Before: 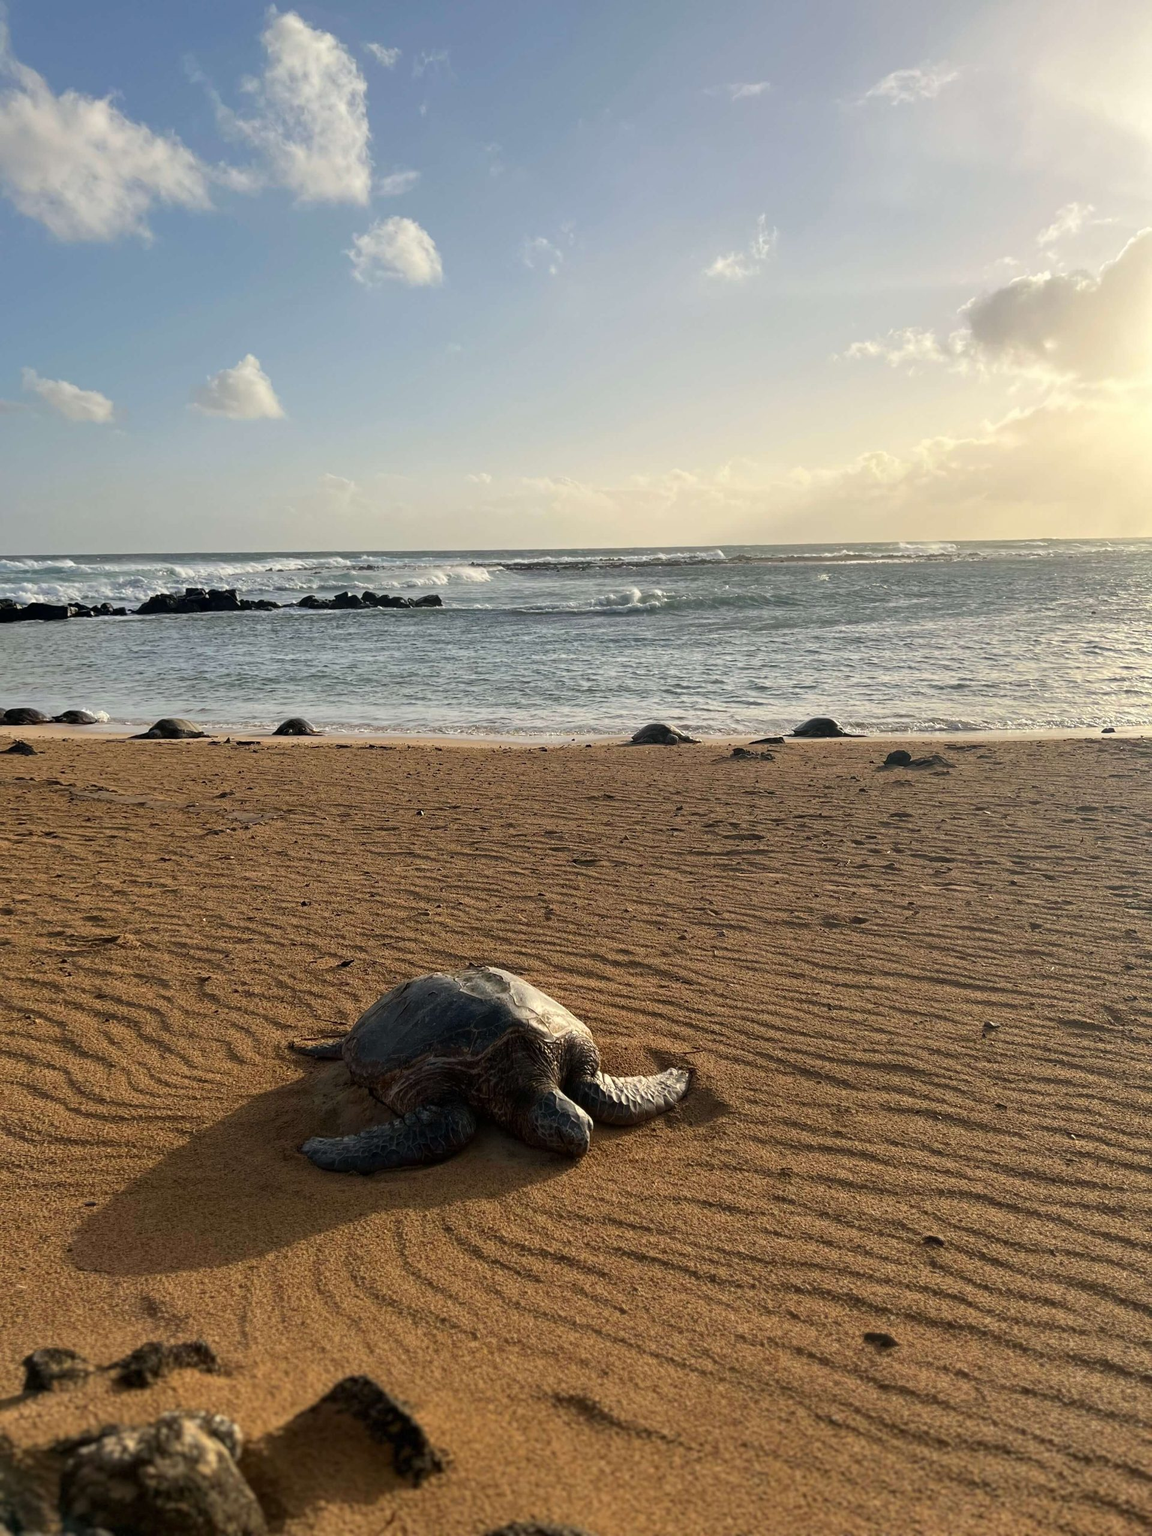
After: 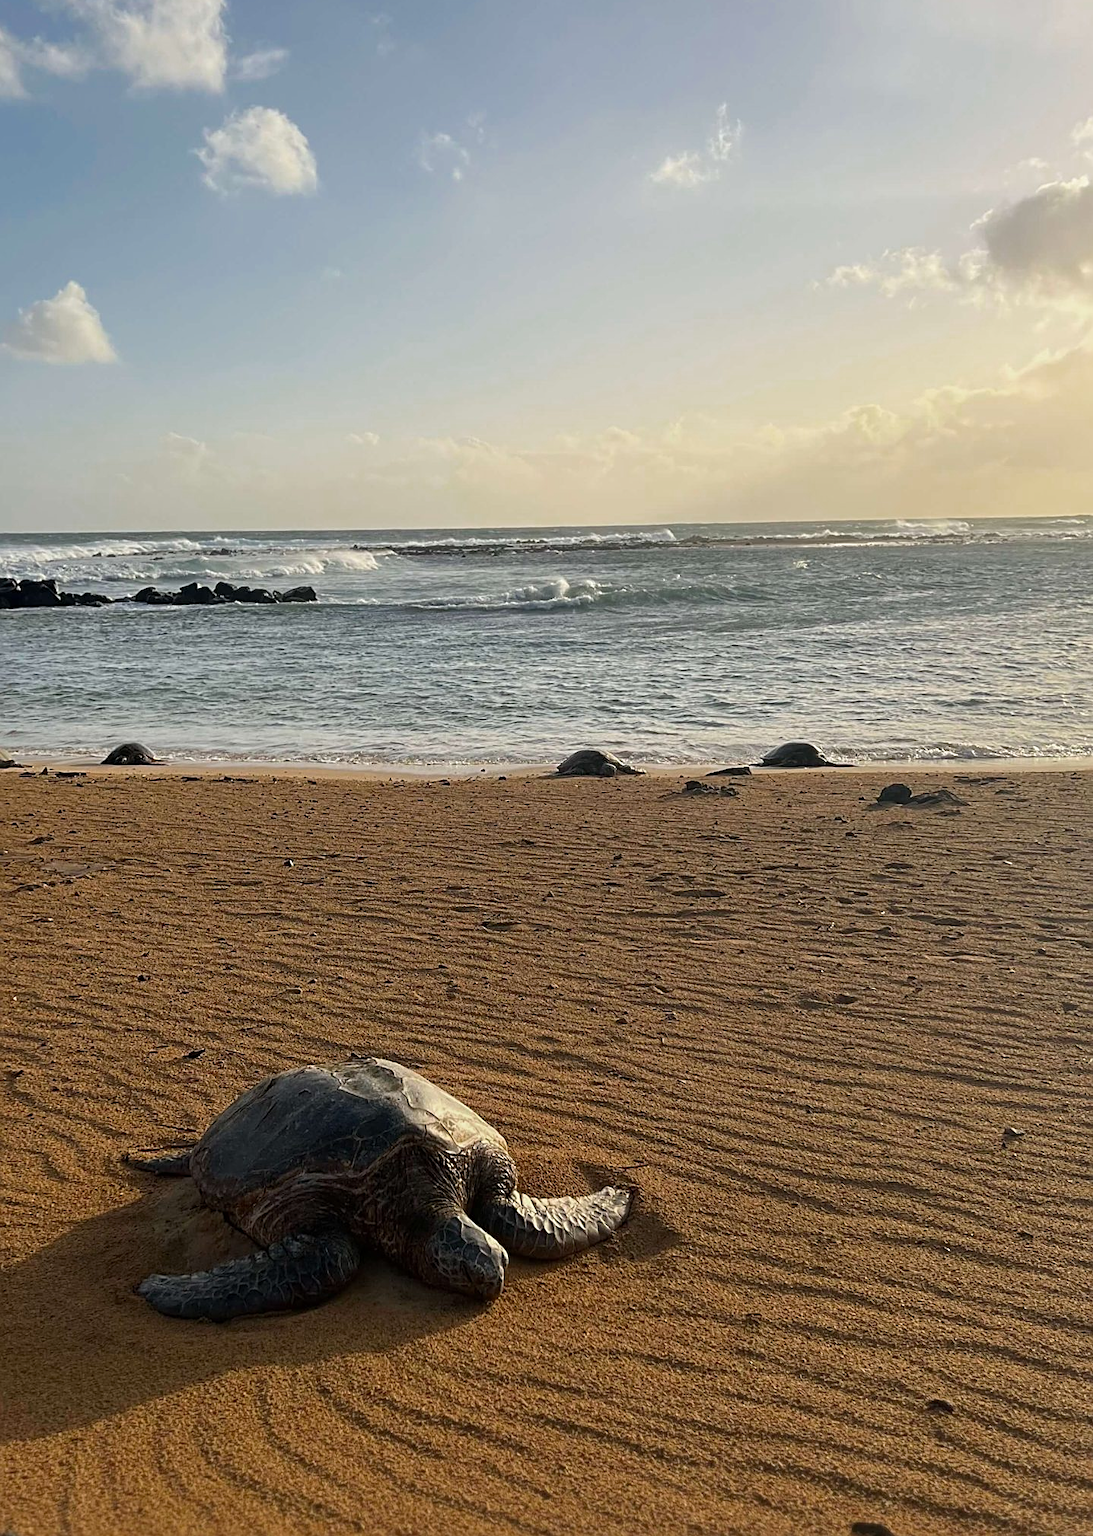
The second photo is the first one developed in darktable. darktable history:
vibrance: vibrance 78%
sharpen: on, module defaults
crop: left 16.768%, top 8.653%, right 8.362%, bottom 12.485%
exposure: compensate highlight preservation false
color zones: curves: ch0 [(0, 0.444) (0.143, 0.442) (0.286, 0.441) (0.429, 0.441) (0.571, 0.441) (0.714, 0.441) (0.857, 0.442) (1, 0.444)]
